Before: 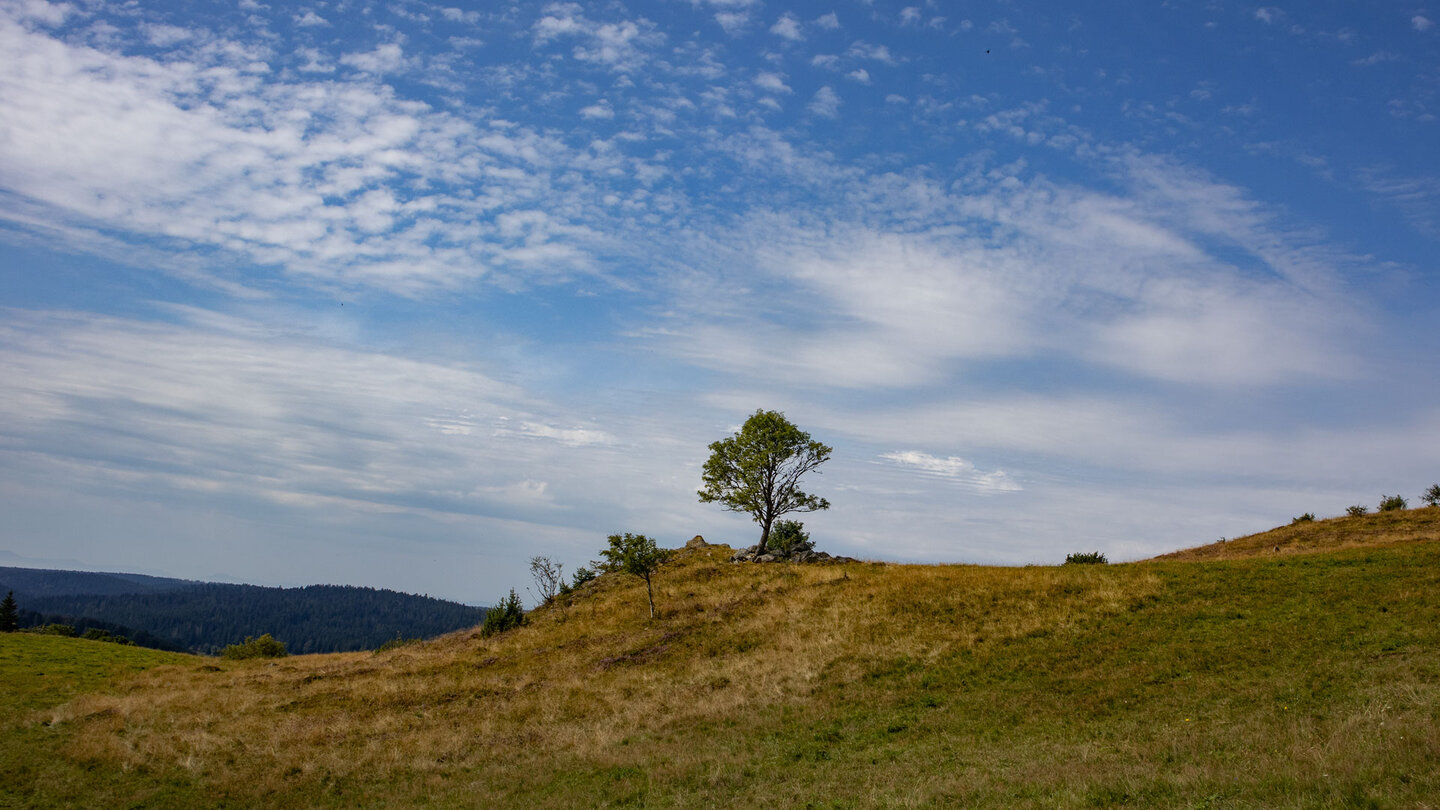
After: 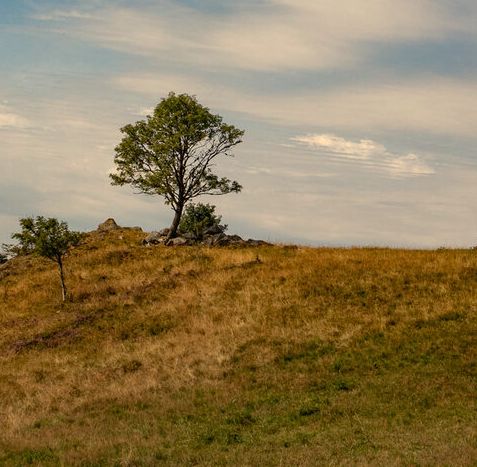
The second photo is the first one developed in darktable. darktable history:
crop: left 40.878%, top 39.176%, right 25.993%, bottom 3.081%
white balance: red 1.123, blue 0.83
